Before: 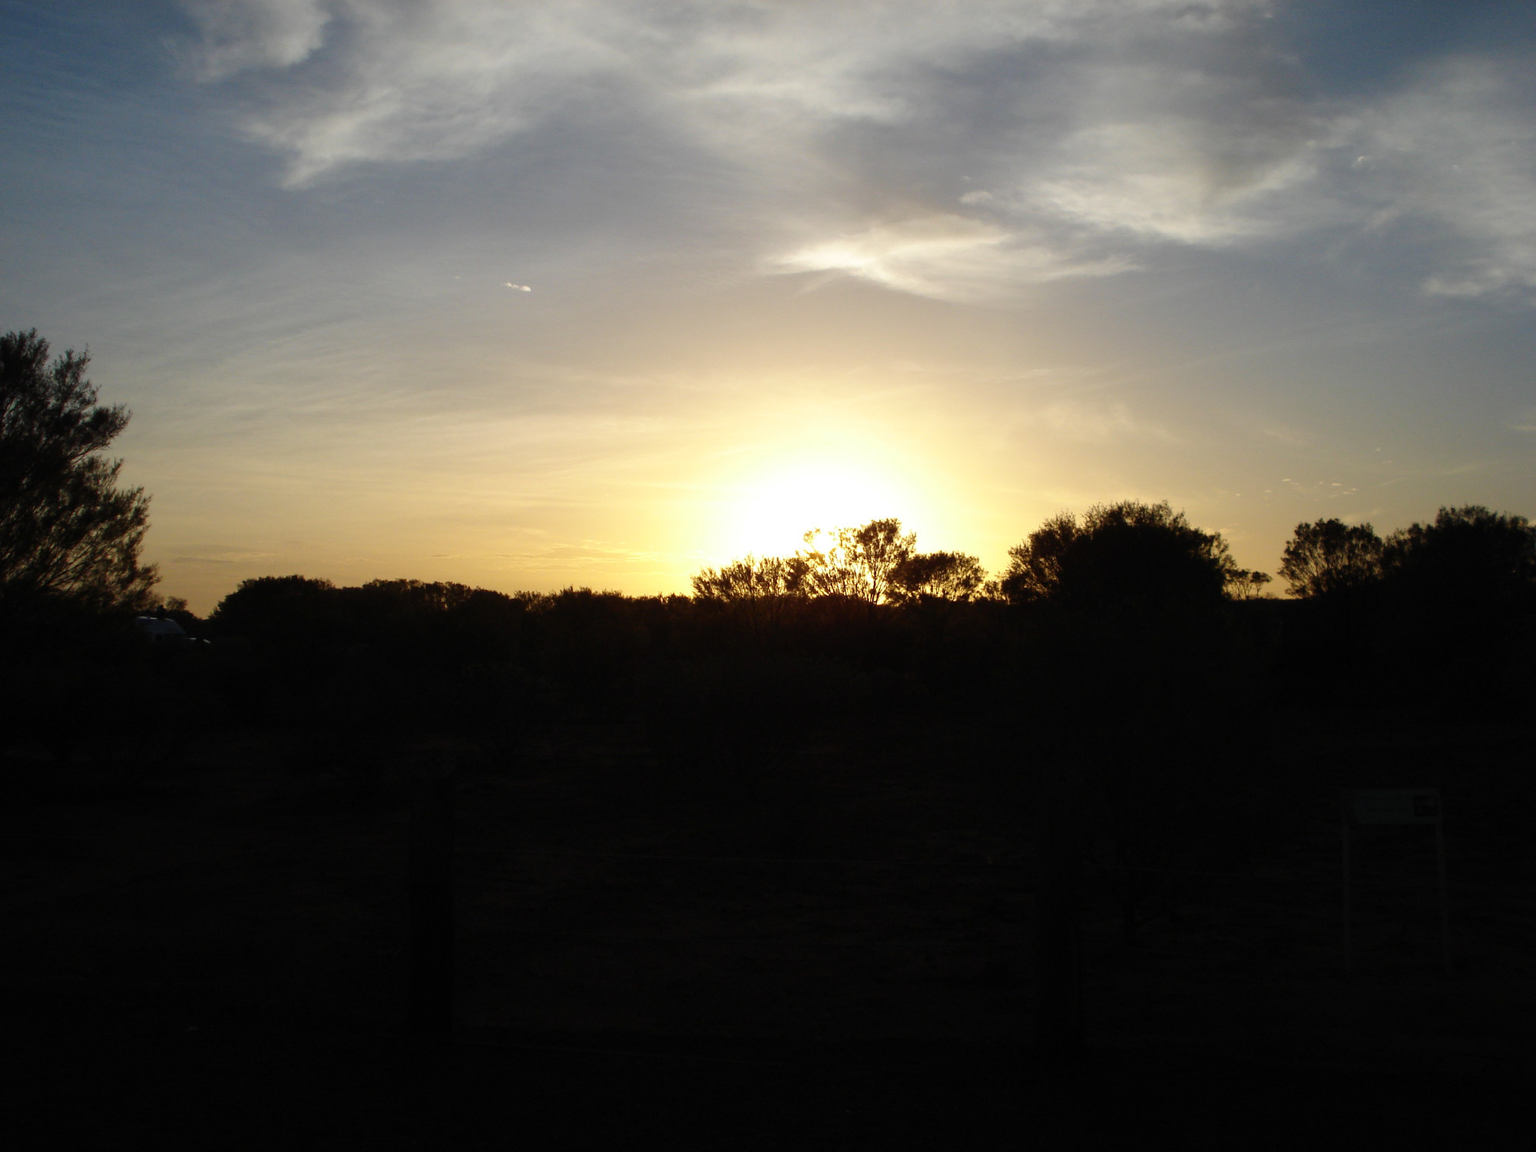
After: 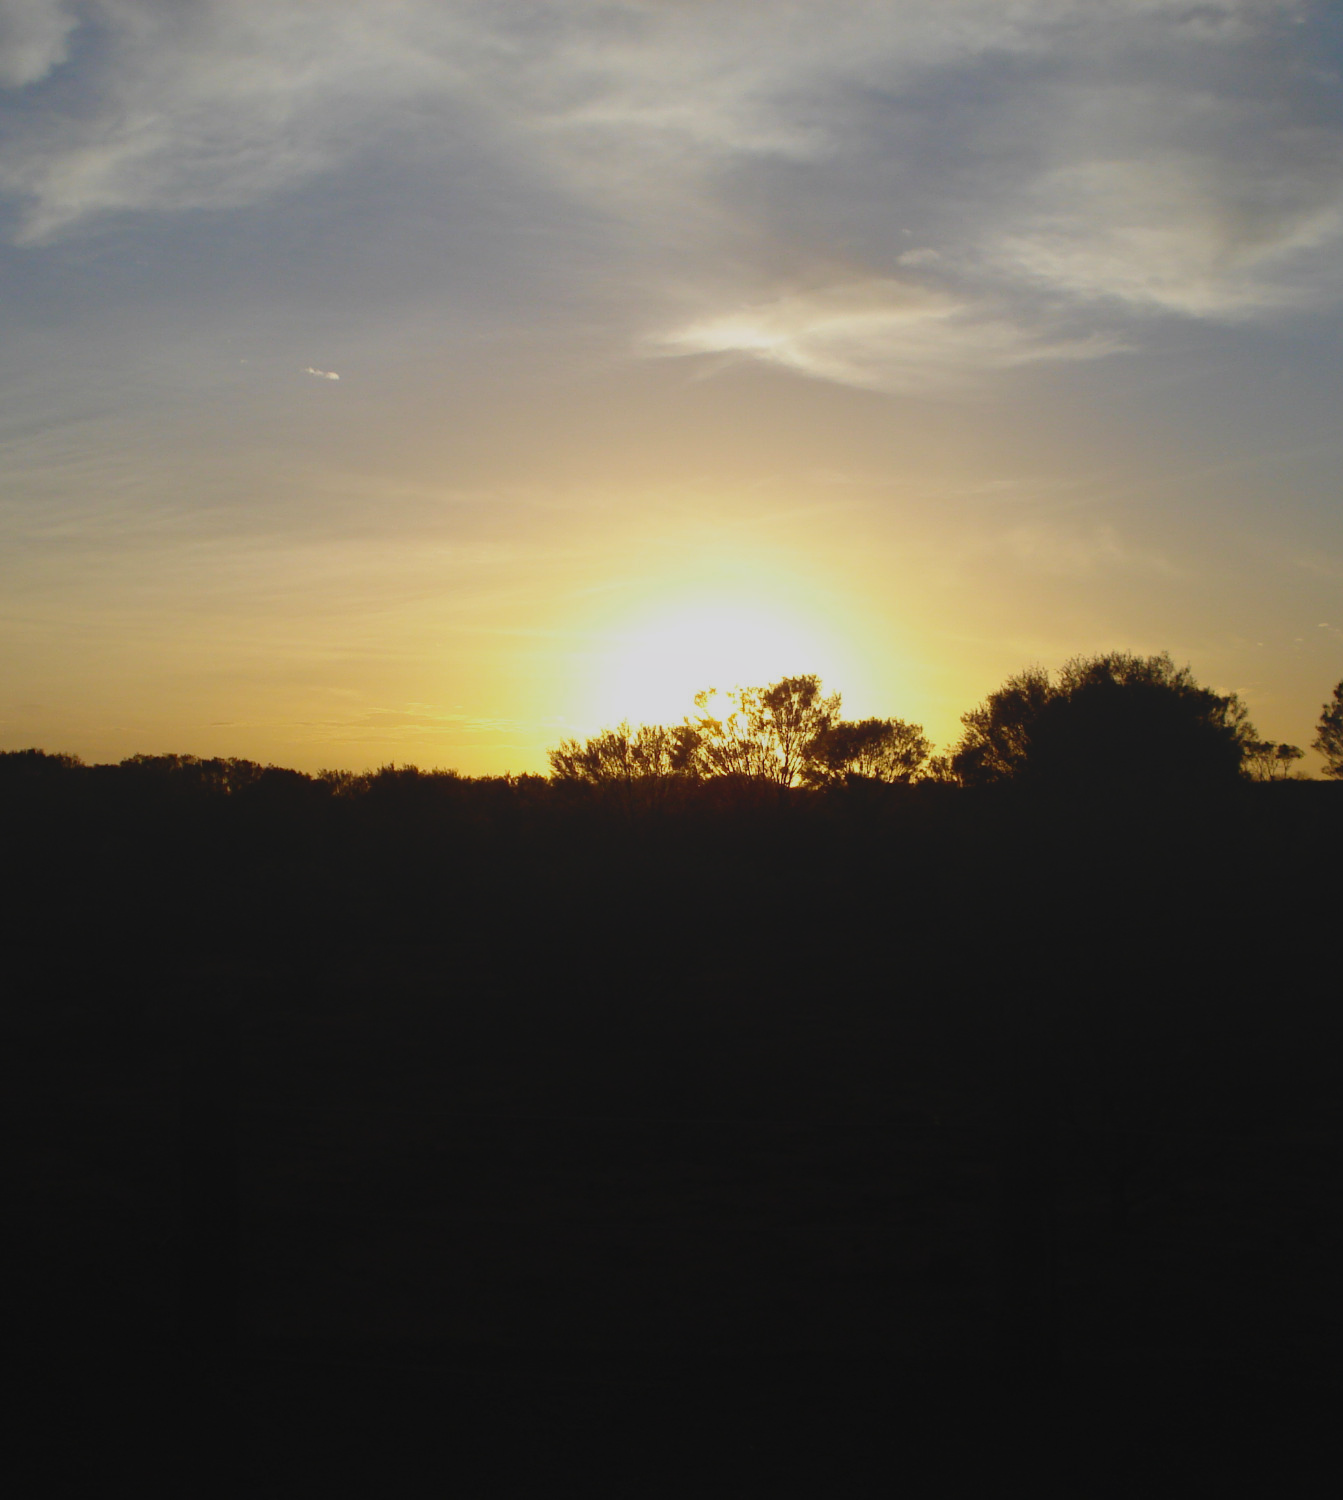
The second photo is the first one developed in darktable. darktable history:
haze removal: compatibility mode true, adaptive false
local contrast: detail 70%
crop and rotate: left 17.616%, right 15.202%
